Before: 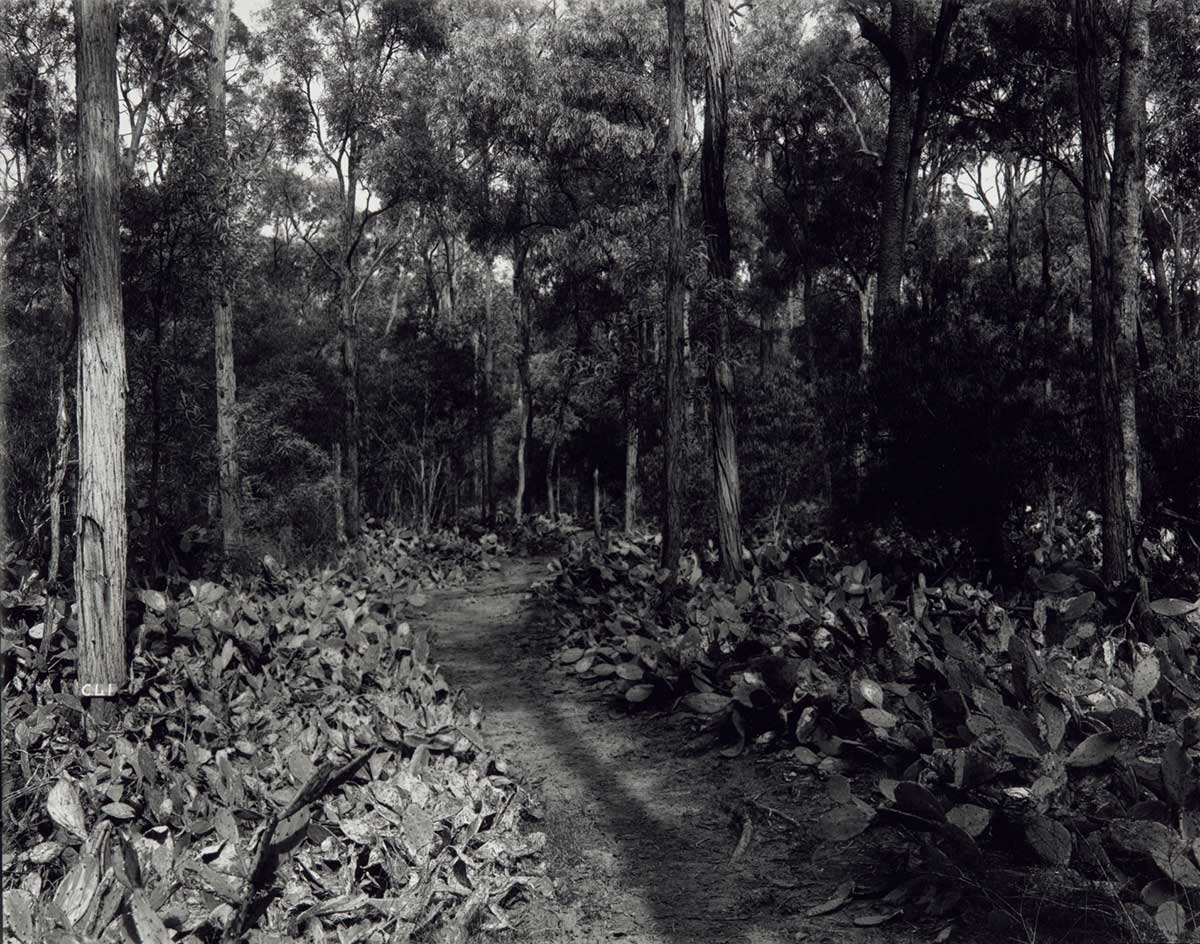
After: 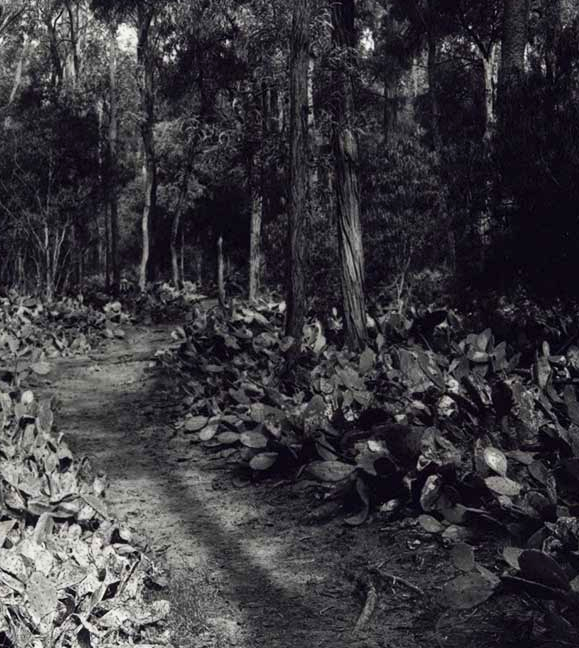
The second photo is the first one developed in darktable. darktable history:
contrast brightness saturation: contrast 0.2, brightness 0.16, saturation 0.22
crop: left 31.379%, top 24.658%, right 20.326%, bottom 6.628%
